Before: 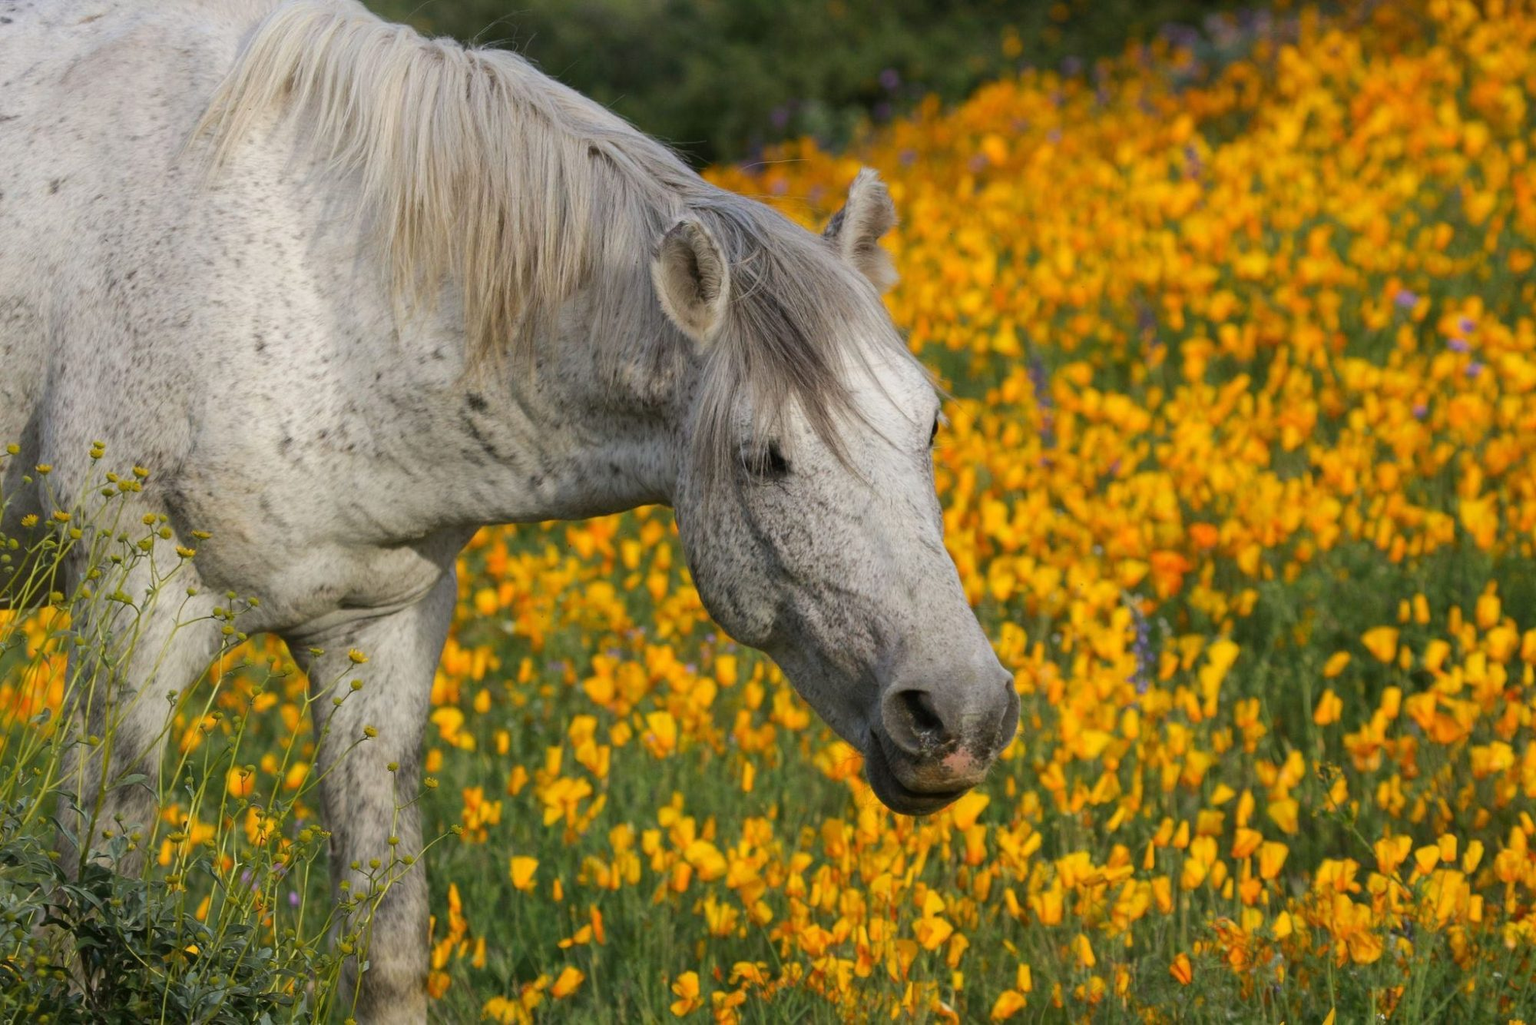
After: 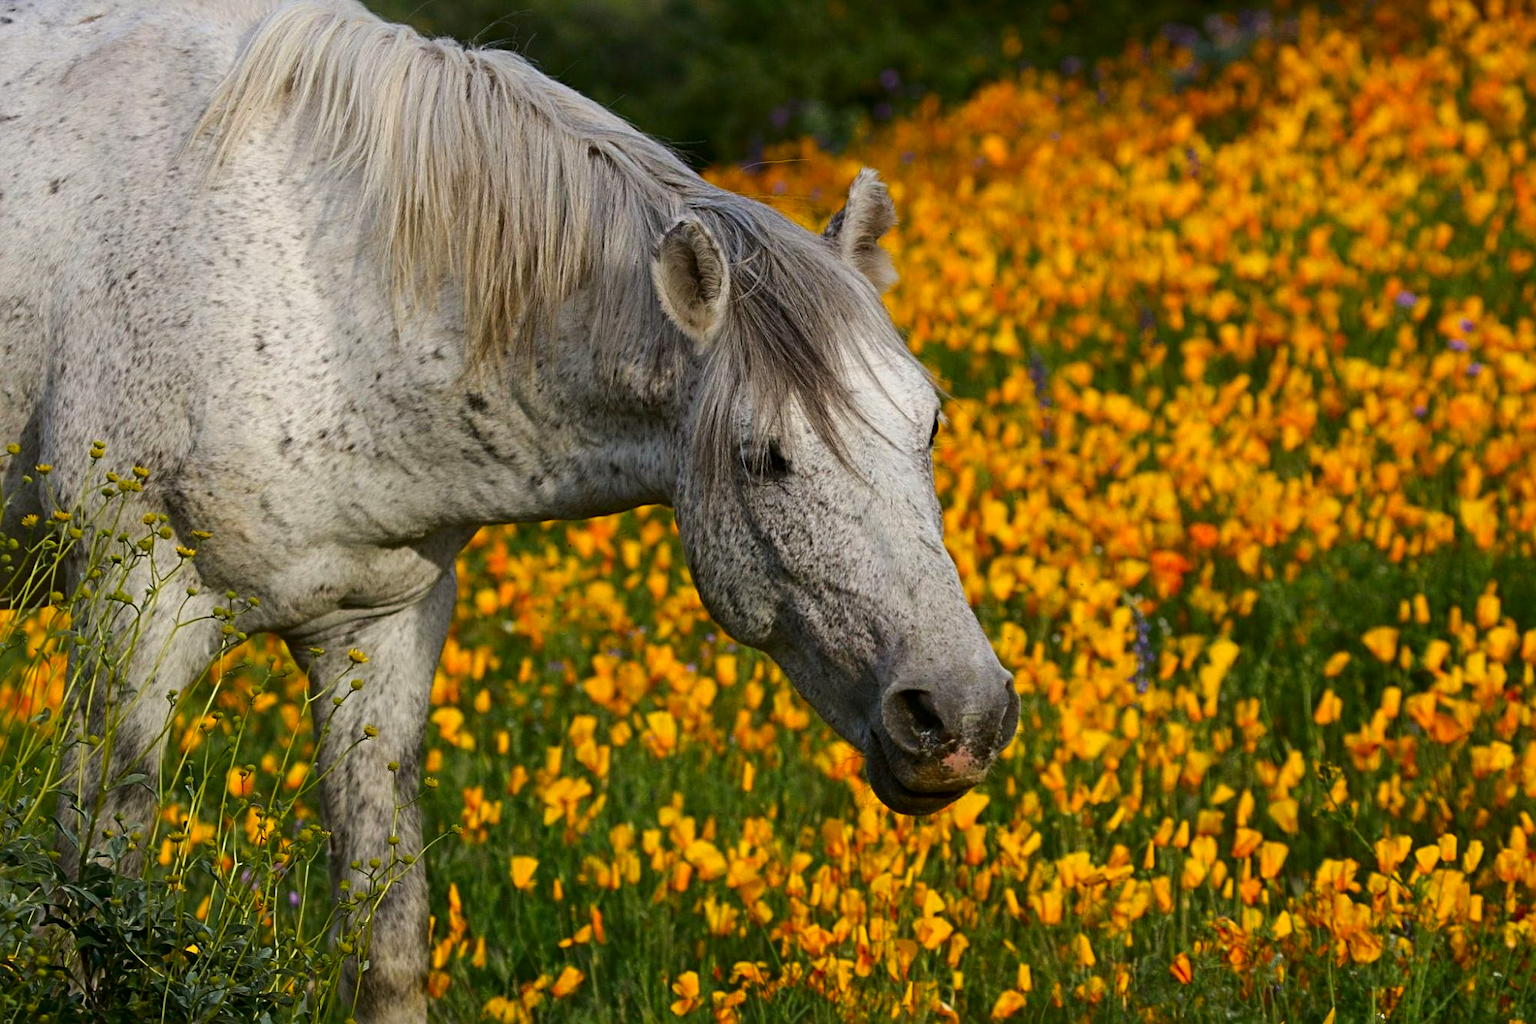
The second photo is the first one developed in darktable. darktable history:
contrast brightness saturation: contrast 0.122, brightness -0.119, saturation 0.197
exposure: compensate highlight preservation false
vignetting: fall-off start 116.03%, fall-off radius 58.47%, unbound false
sharpen: radius 3.957
